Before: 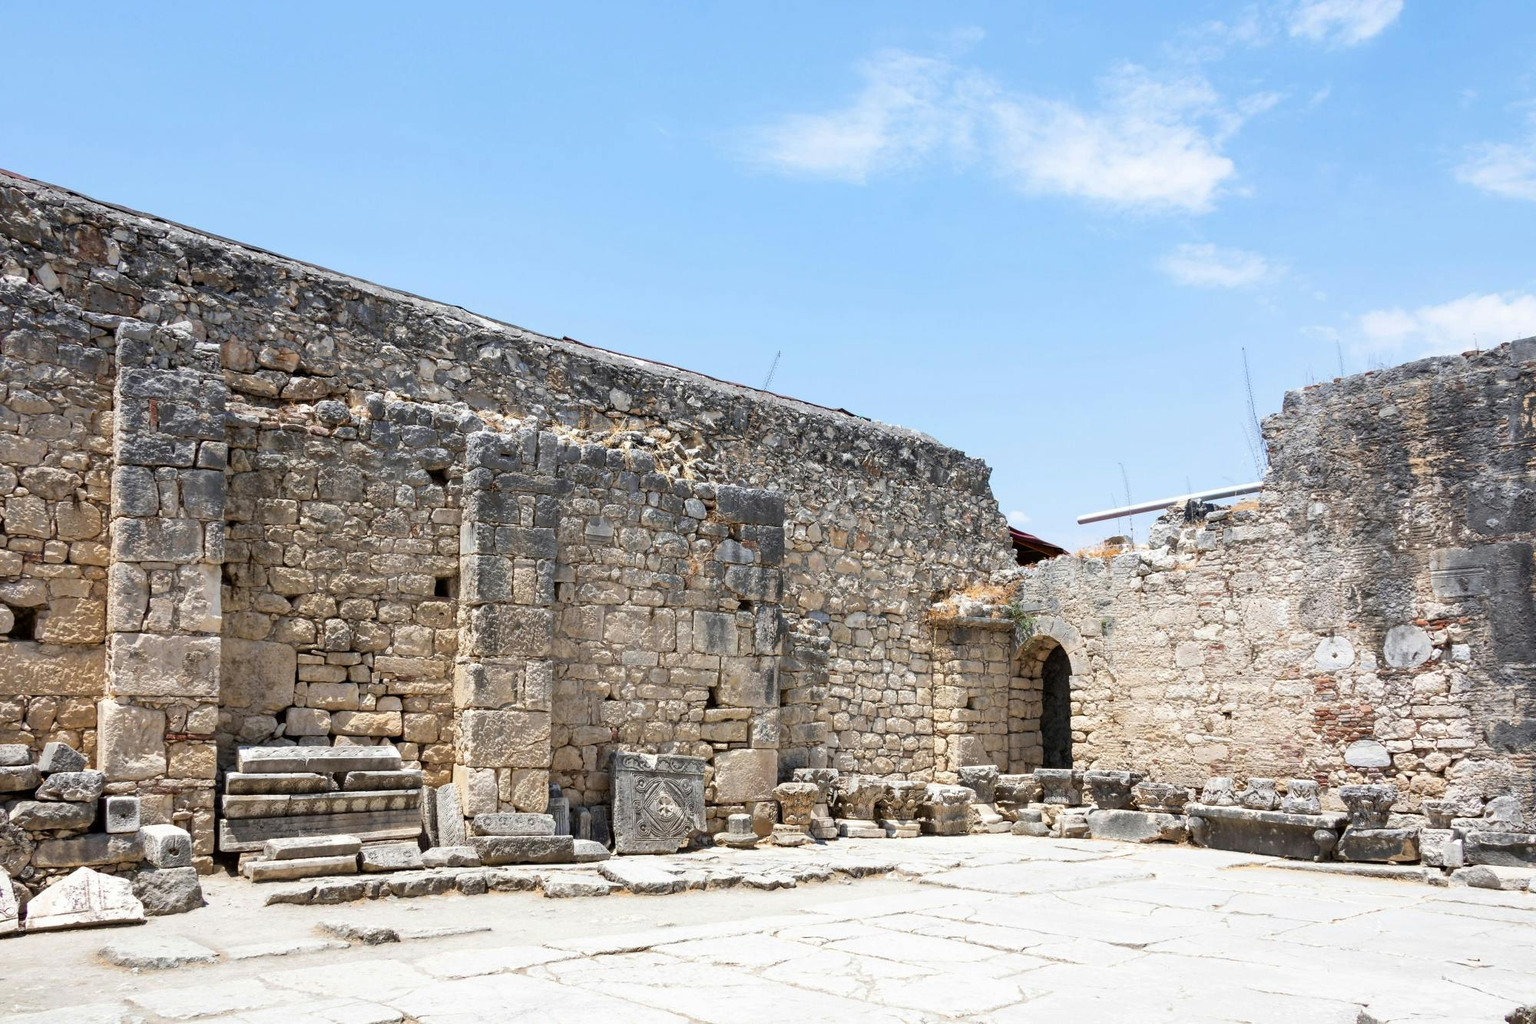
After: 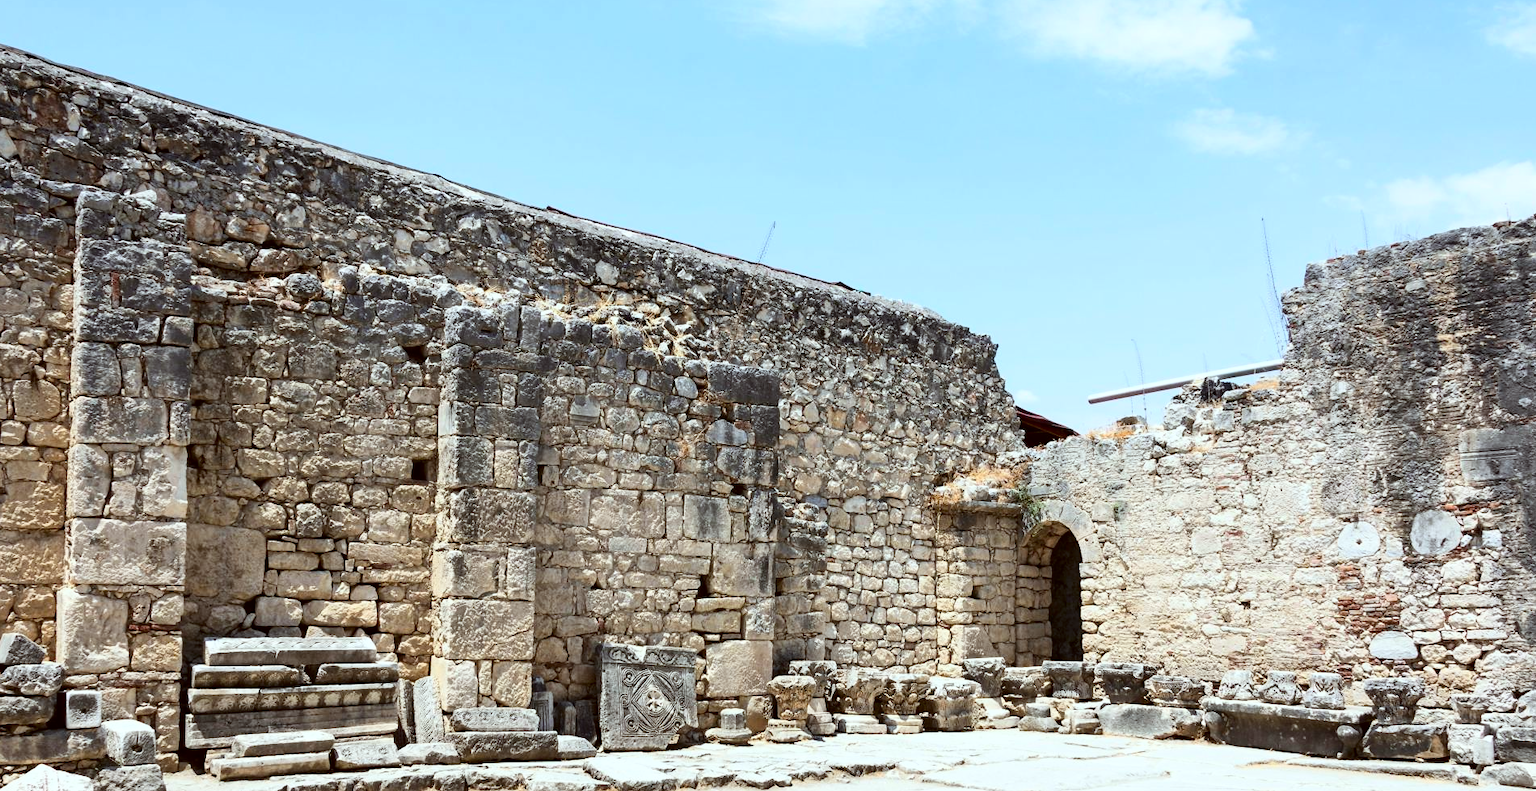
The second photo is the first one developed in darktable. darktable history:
contrast brightness saturation: contrast 0.22
color correction: highlights a* -5.12, highlights b* -3.18, shadows a* 3.86, shadows b* 4.5
crop and rotate: left 2.87%, top 13.731%, right 2.088%, bottom 12.79%
